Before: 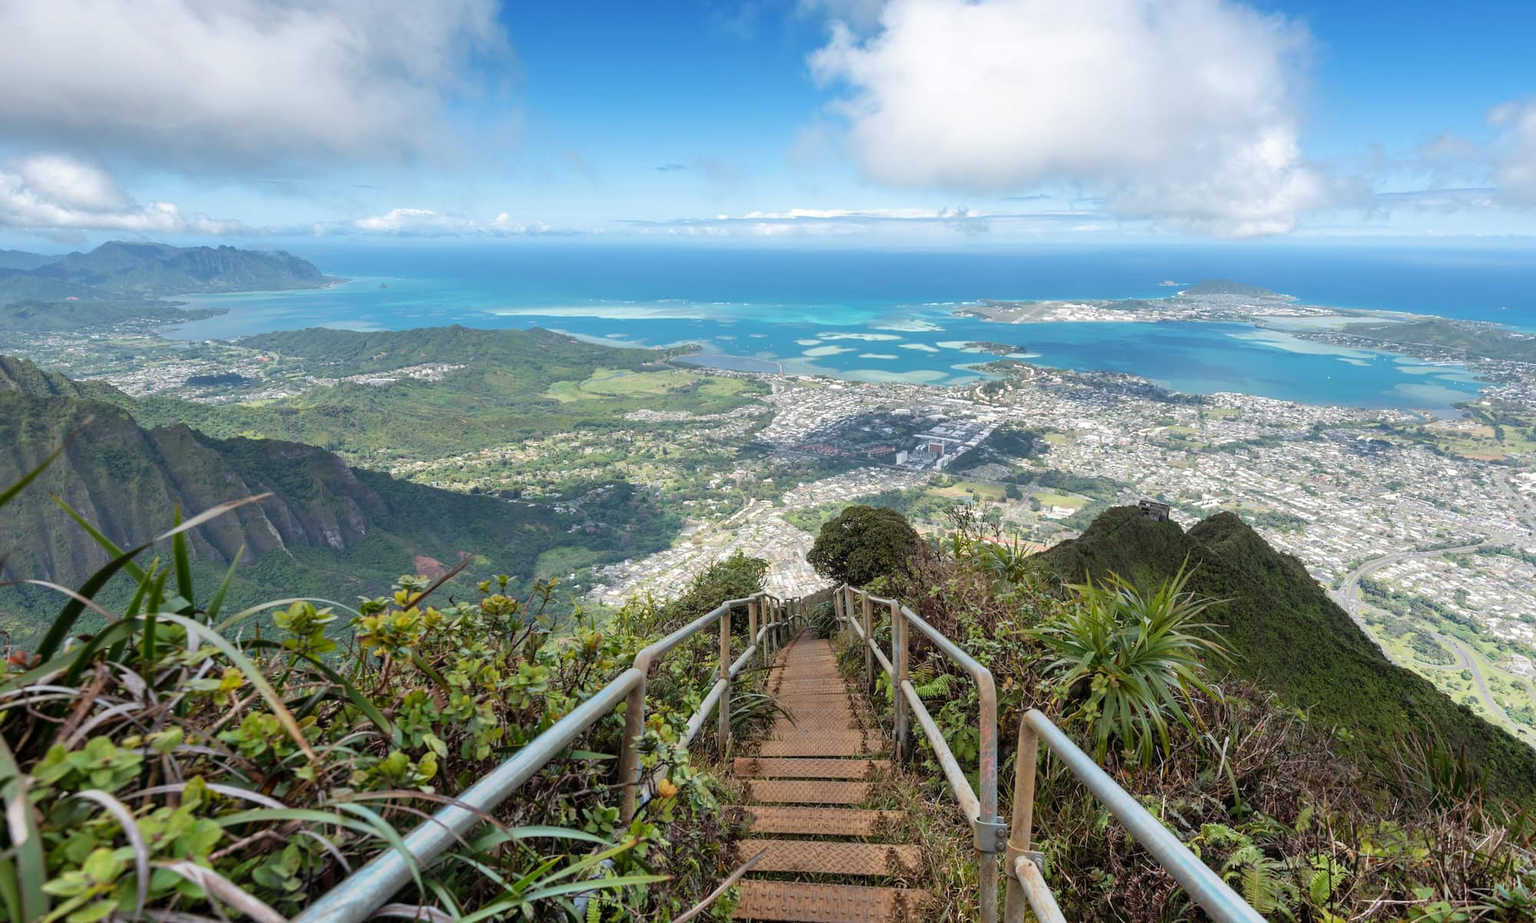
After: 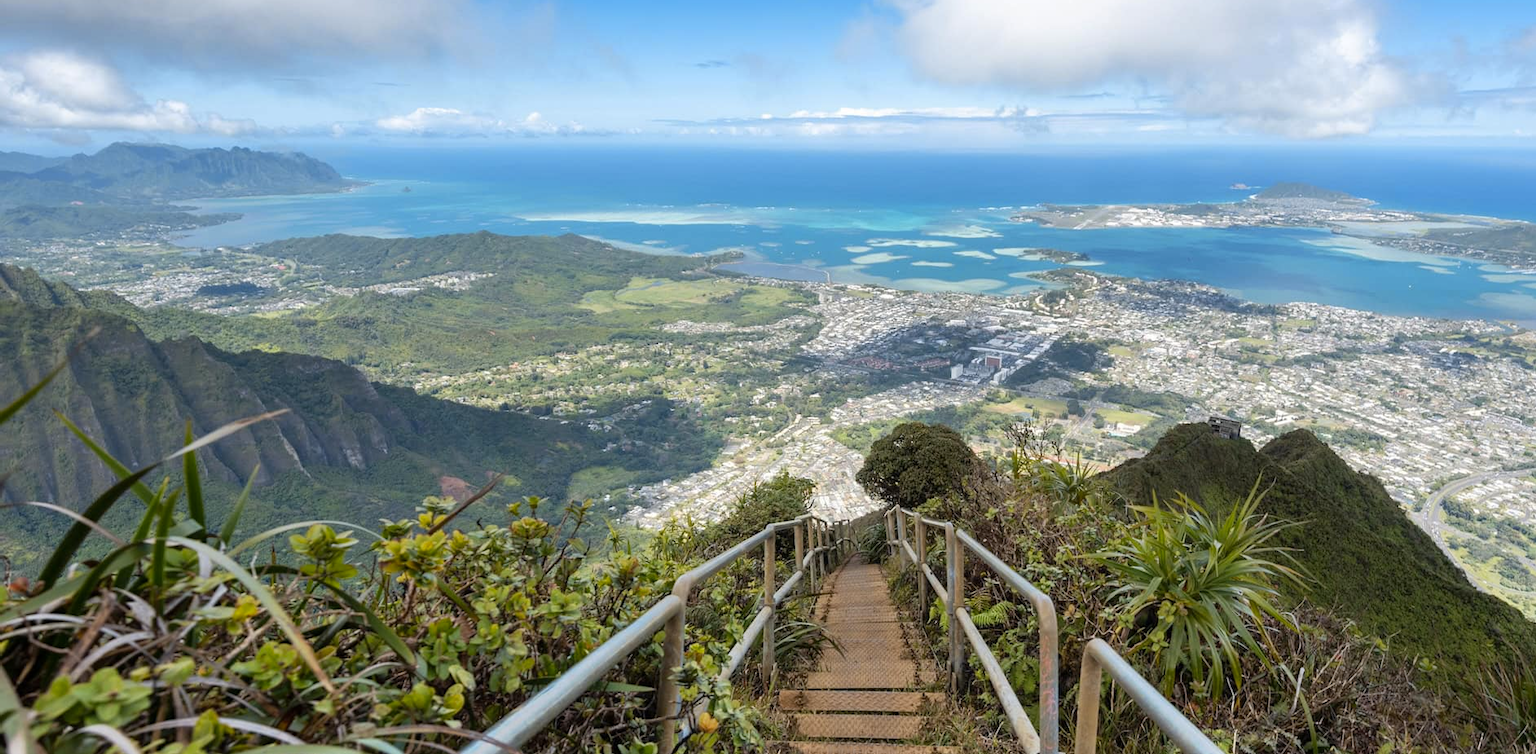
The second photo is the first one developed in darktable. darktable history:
crop and rotate: angle 0.03°, top 11.643%, right 5.651%, bottom 11.189%
color contrast: green-magenta contrast 0.8, blue-yellow contrast 1.1, unbound 0
